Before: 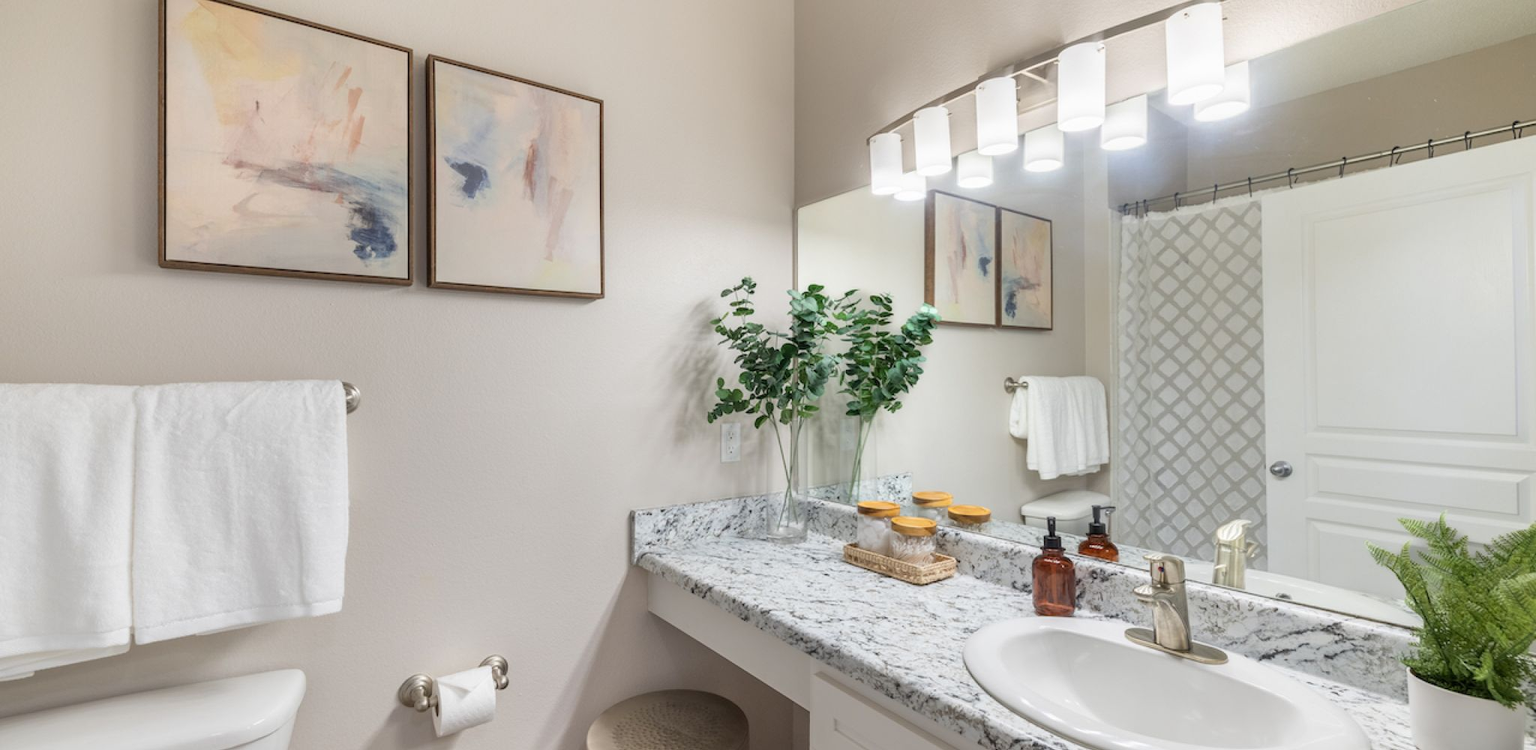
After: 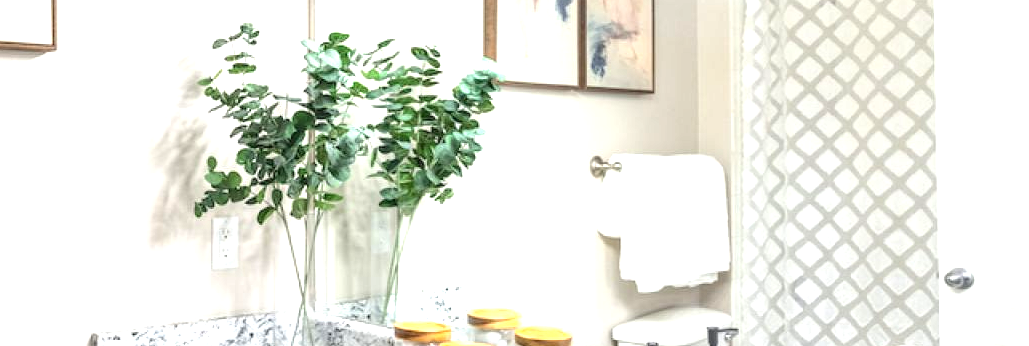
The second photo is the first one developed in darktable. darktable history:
crop: left 36.607%, top 34.735%, right 13.146%, bottom 30.611%
exposure: black level correction 0, exposure 1.2 EV, compensate highlight preservation false
local contrast: on, module defaults
